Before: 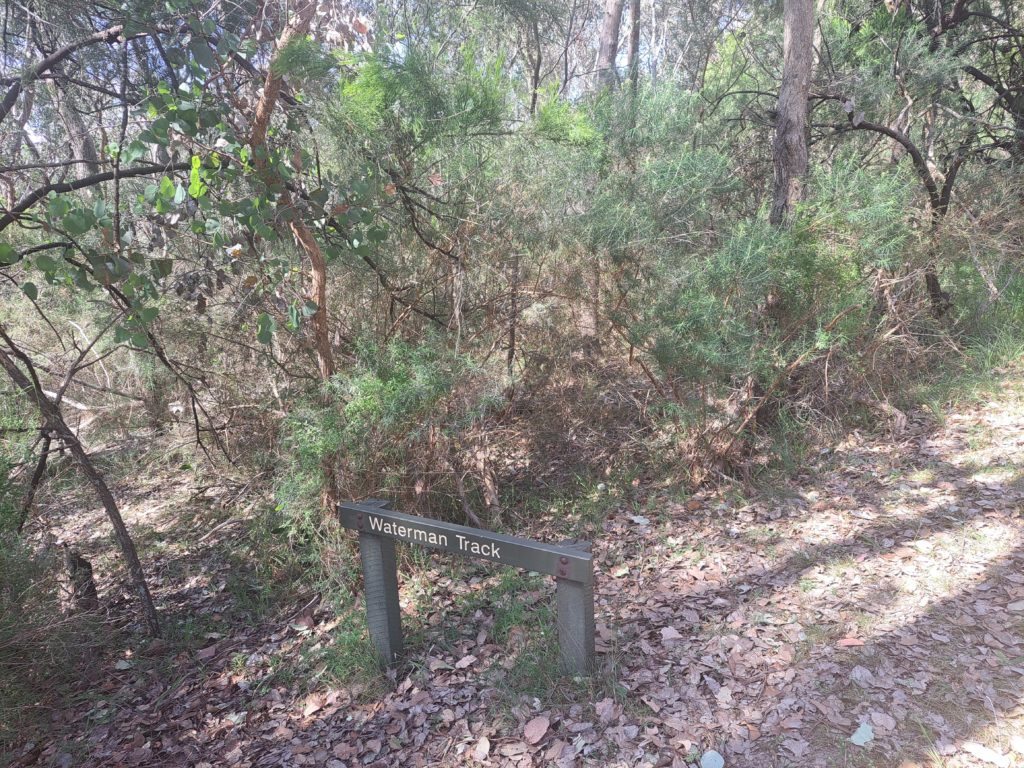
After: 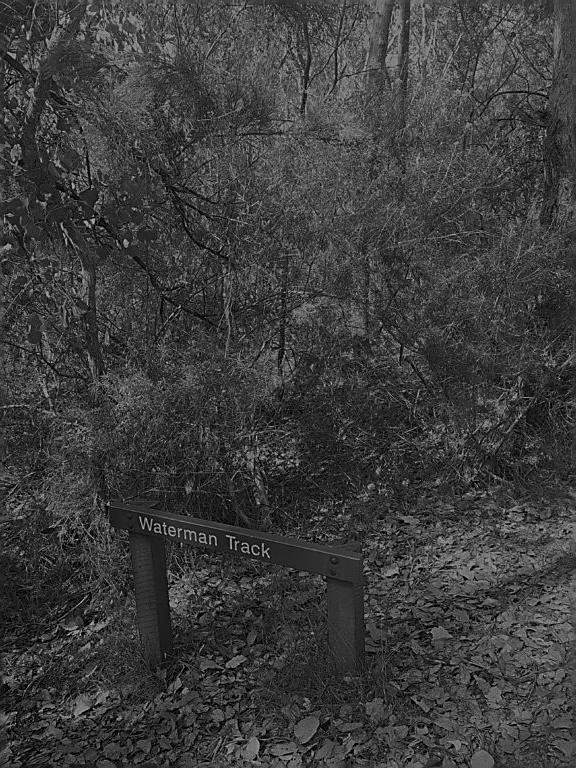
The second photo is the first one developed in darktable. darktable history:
color contrast: green-magenta contrast 1.2, blue-yellow contrast 1.2
crop and rotate: left 22.516%, right 21.234%
sharpen: radius 1.4, amount 1.25, threshold 0.7
contrast brightness saturation: contrast 0.08, saturation 0.02
exposure: exposure -2.002 EV, compensate highlight preservation false
monochrome: a -74.22, b 78.2
